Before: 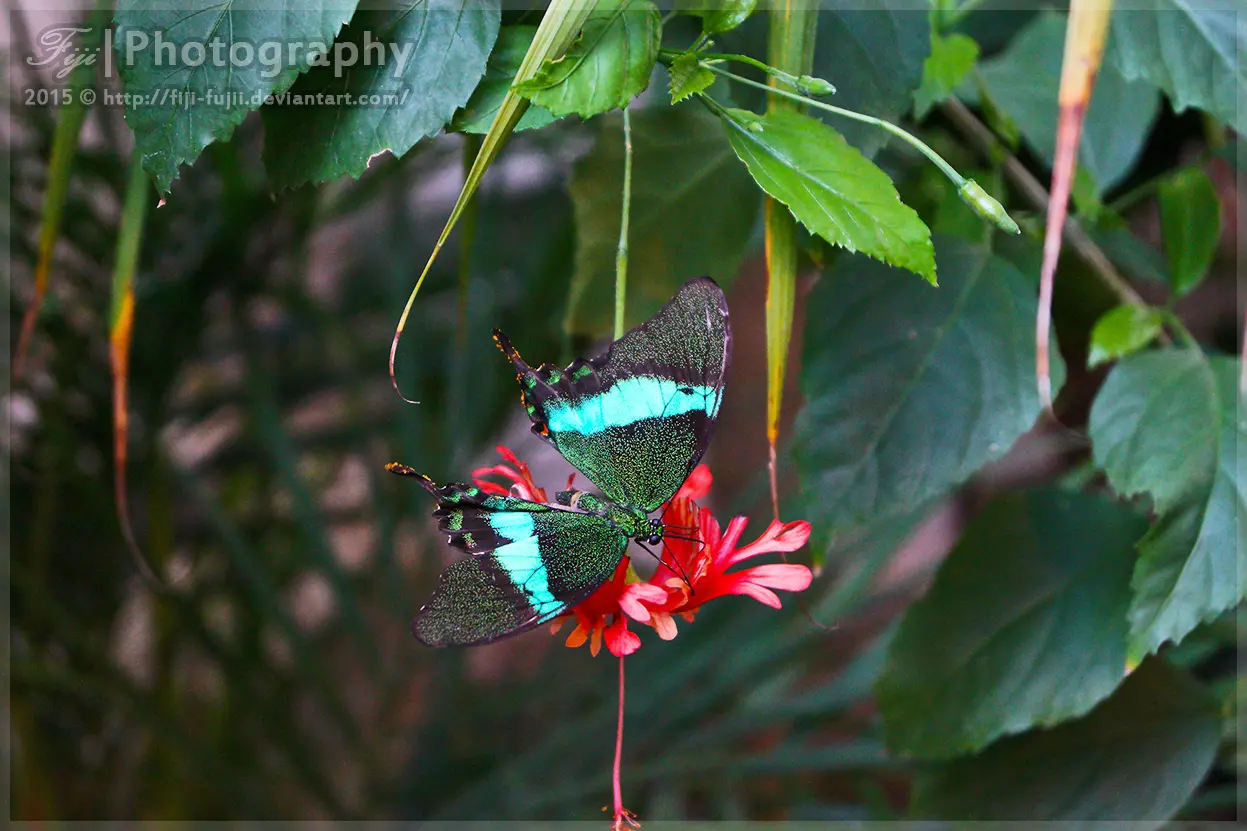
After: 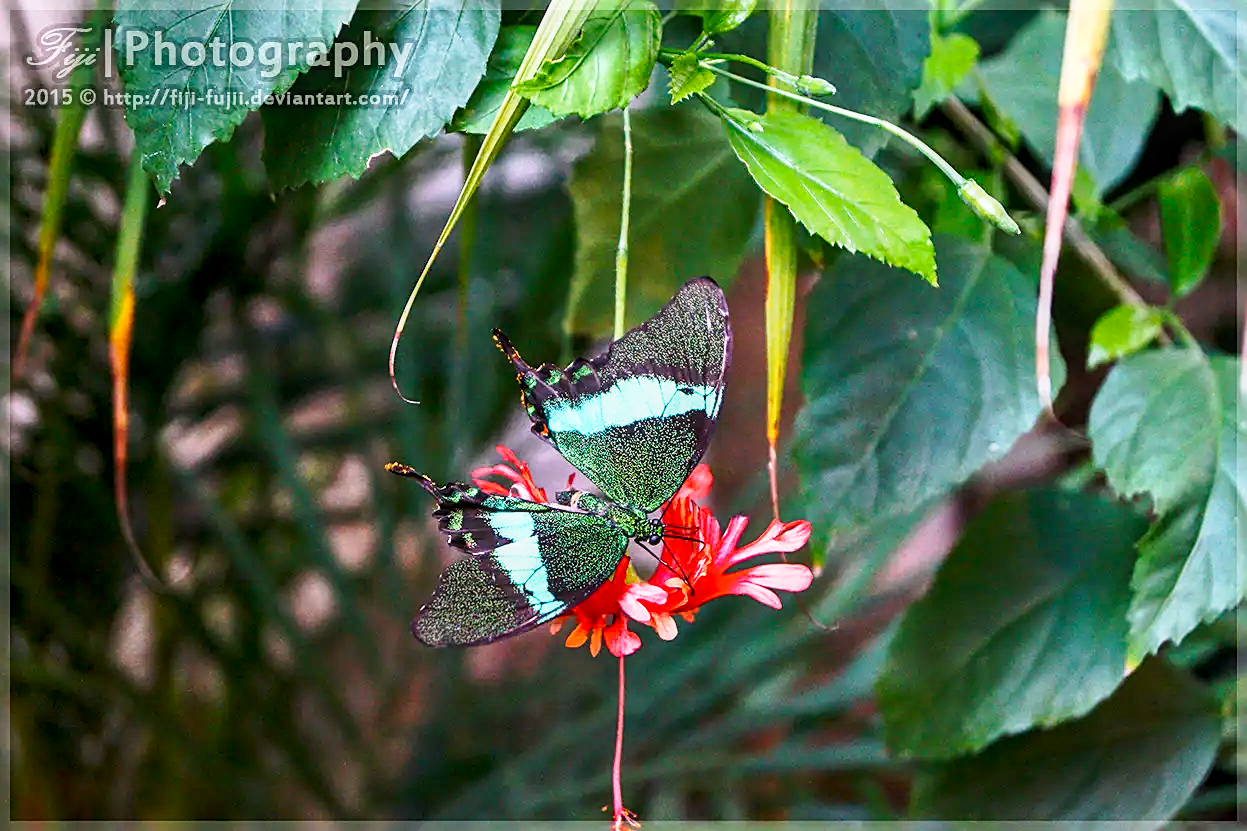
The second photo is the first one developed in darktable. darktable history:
sharpen: on, module defaults
base curve: curves: ch0 [(0, 0) (0.005, 0.002) (0.15, 0.3) (0.4, 0.7) (0.75, 0.95) (1, 1)], preserve colors none
local contrast: on, module defaults
